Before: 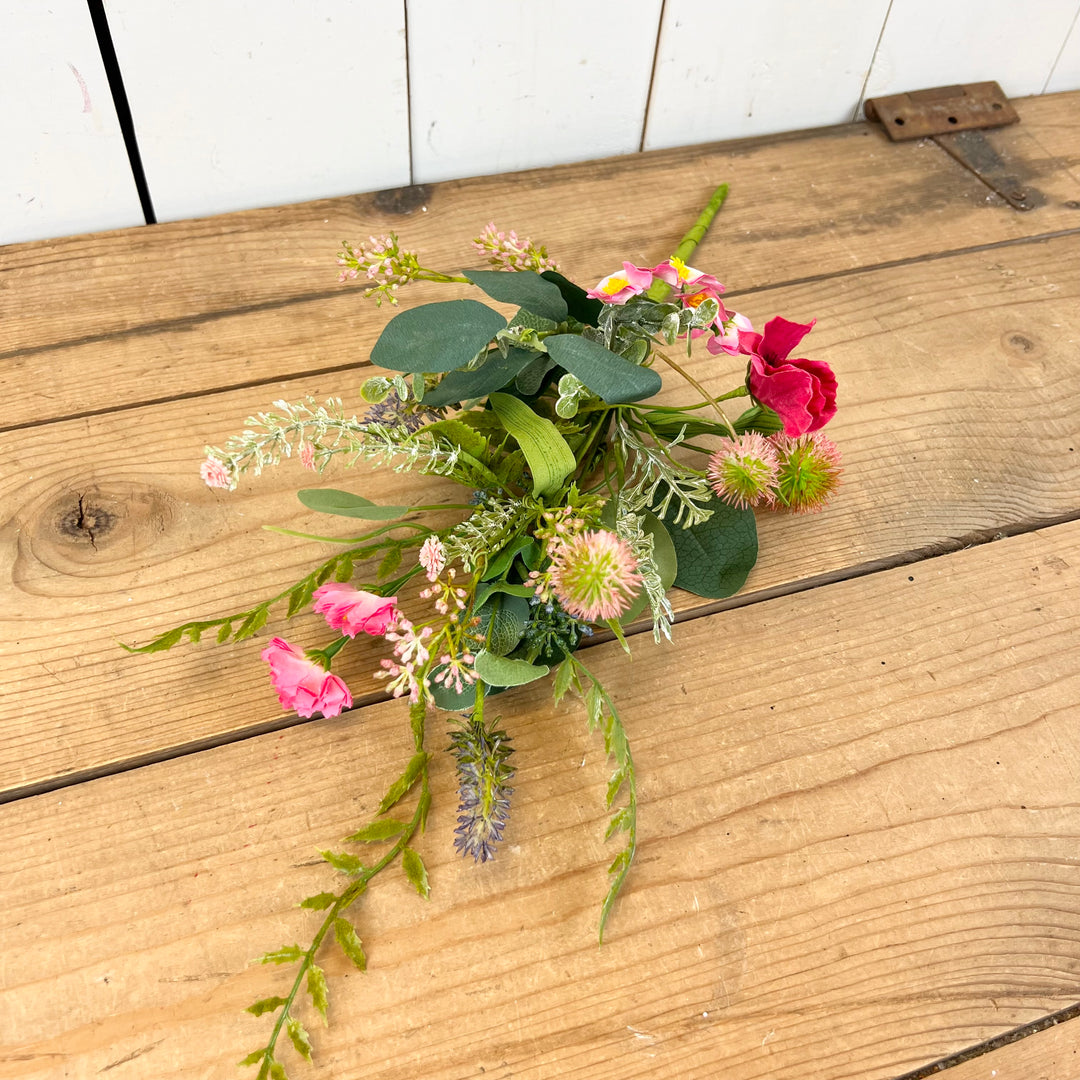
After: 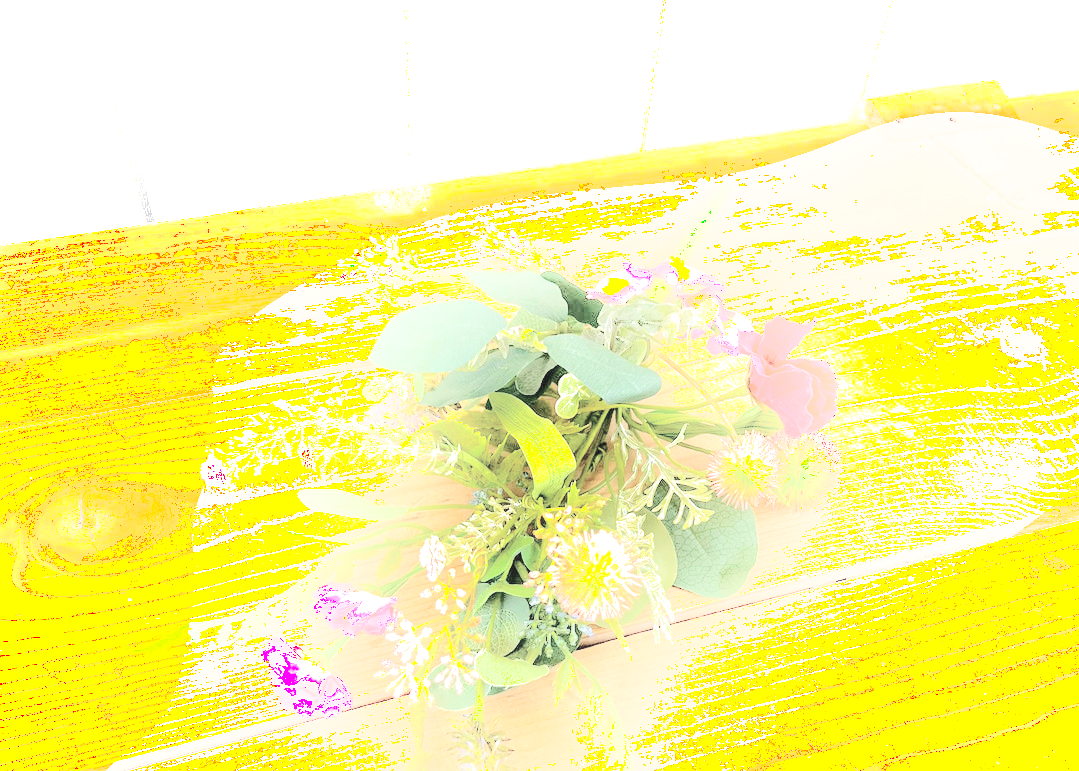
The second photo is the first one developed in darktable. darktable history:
exposure: black level correction -0.002, exposure 1.115 EV, compensate highlight preservation false
shadows and highlights: shadows -21.3, highlights 100, soften with gaussian
vibrance: on, module defaults
tone equalizer: on, module defaults
crop: bottom 28.576%
contrast brightness saturation: saturation -0.05
